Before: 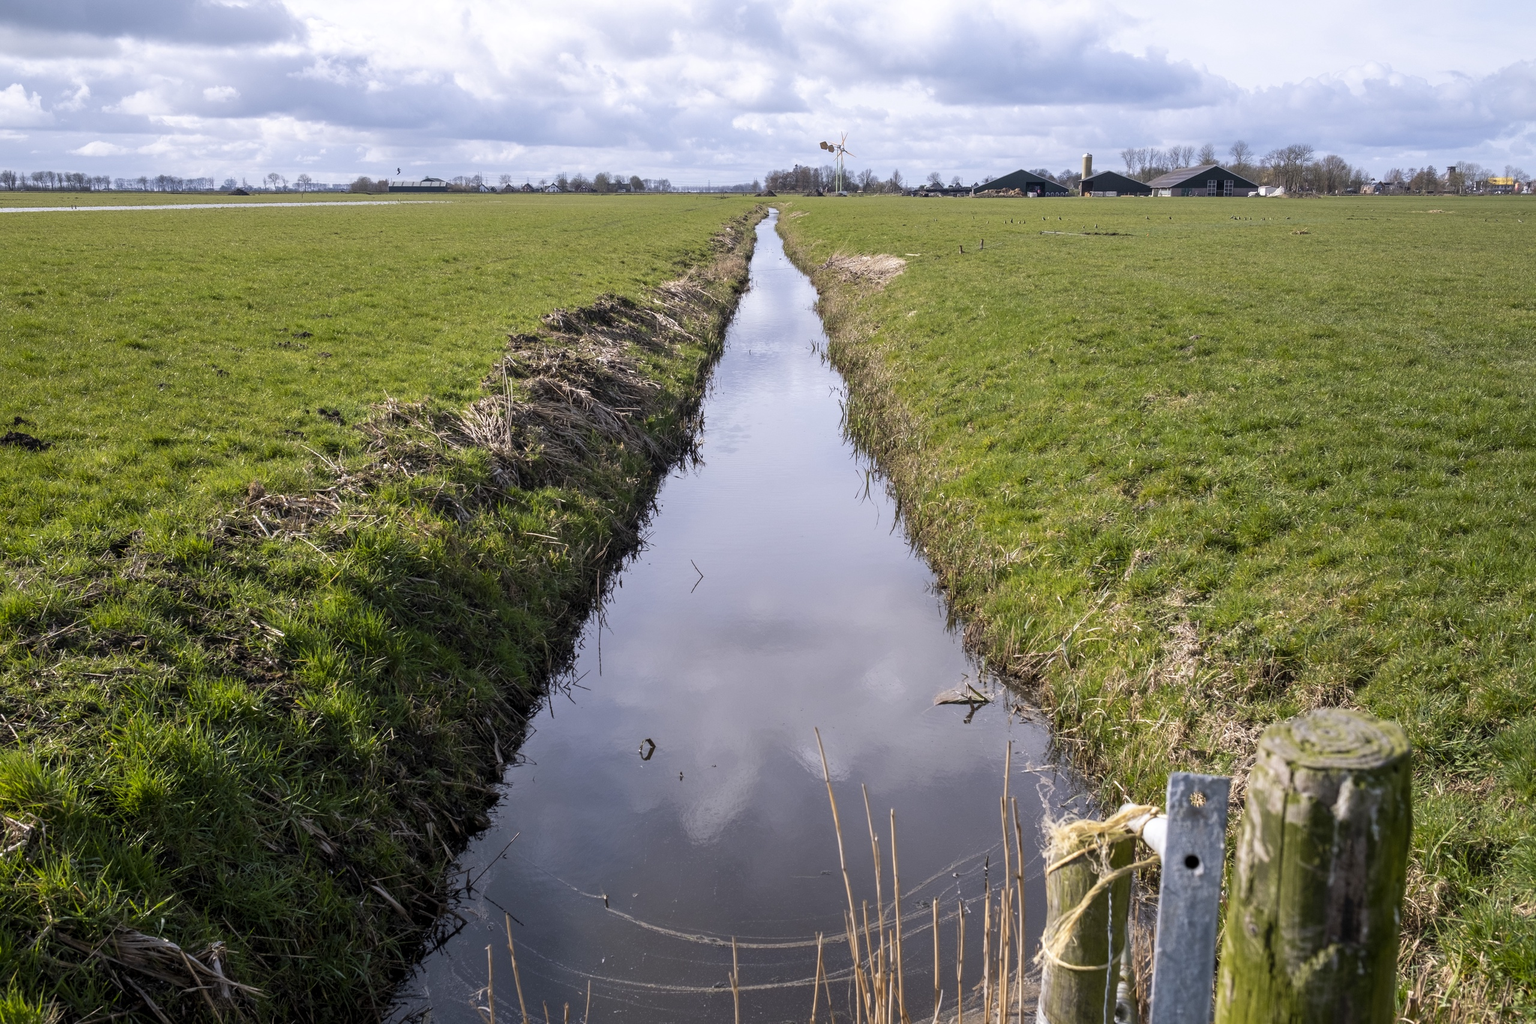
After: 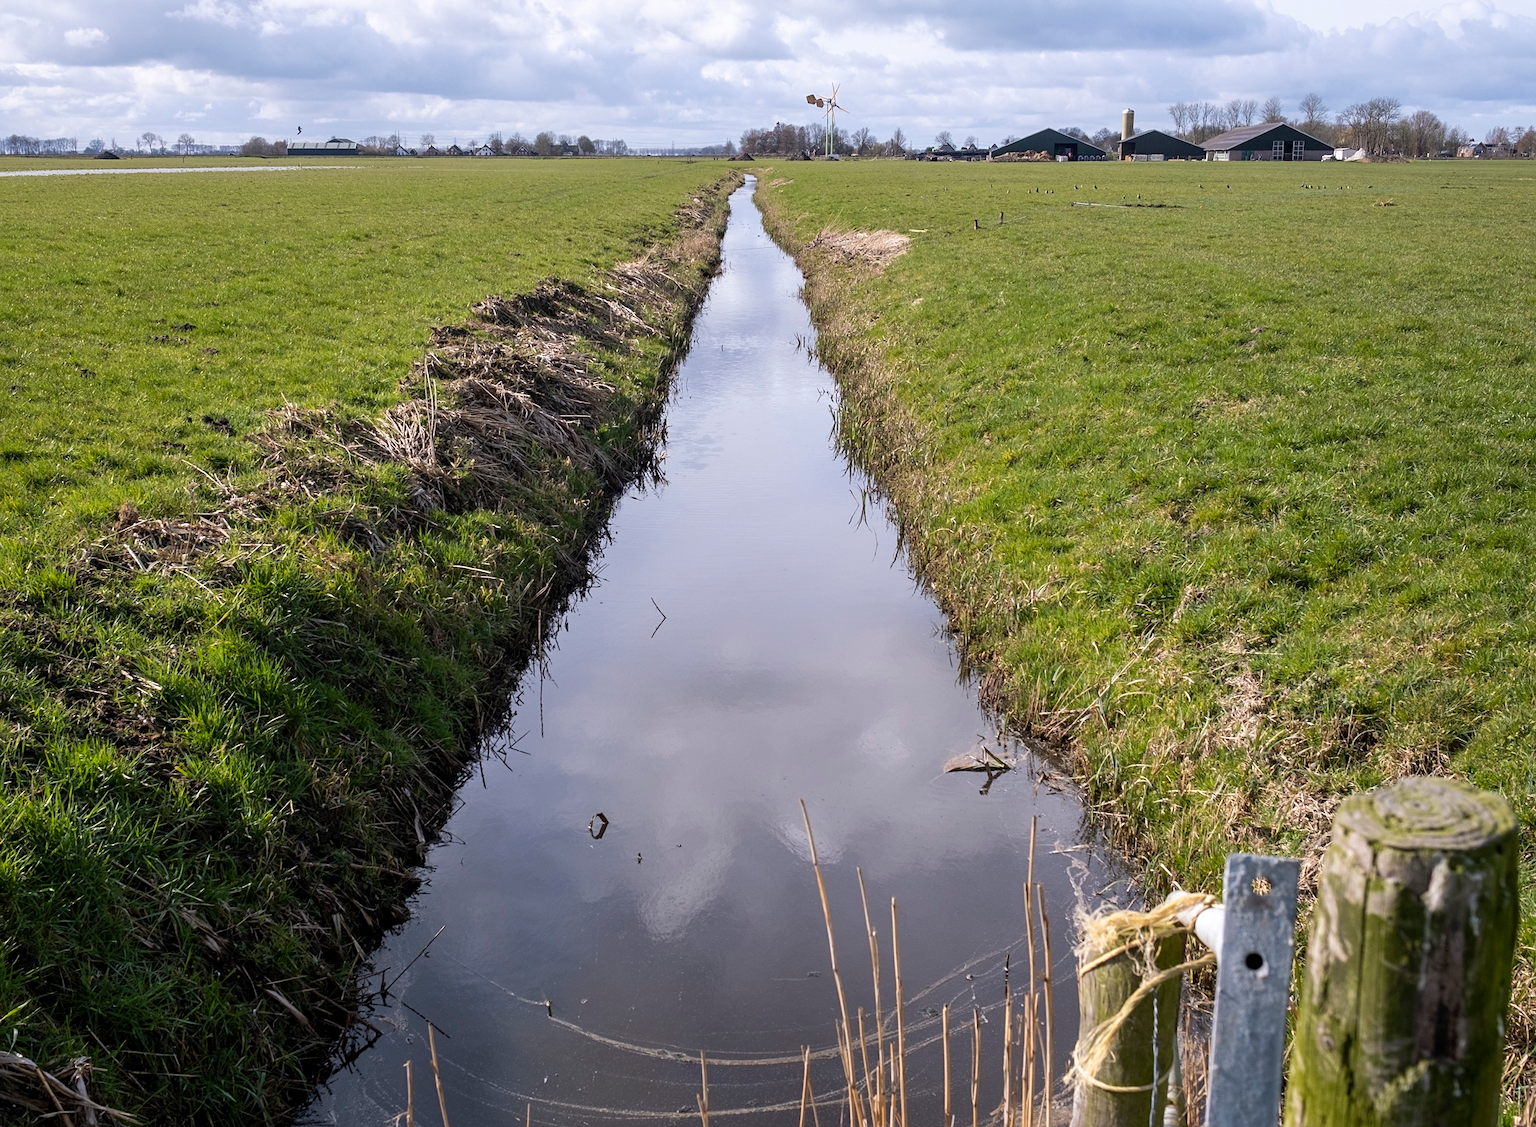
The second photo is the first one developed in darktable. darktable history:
sharpen: amount 0.211
crop: left 9.796%, top 6.203%, right 7.098%, bottom 2.241%
